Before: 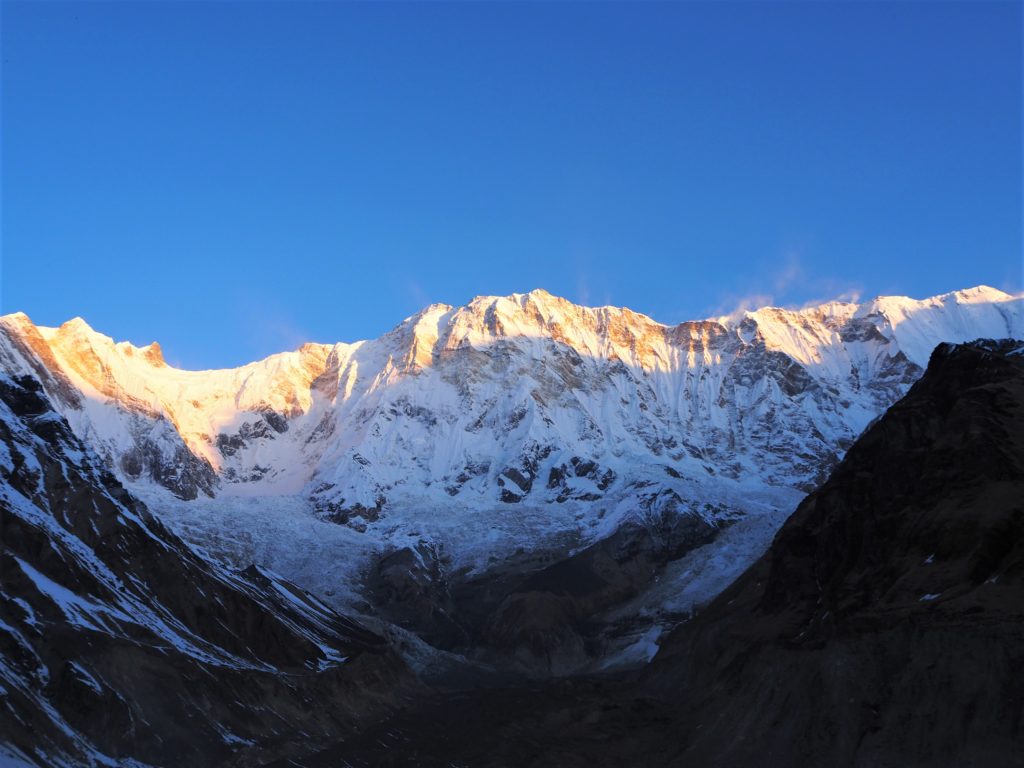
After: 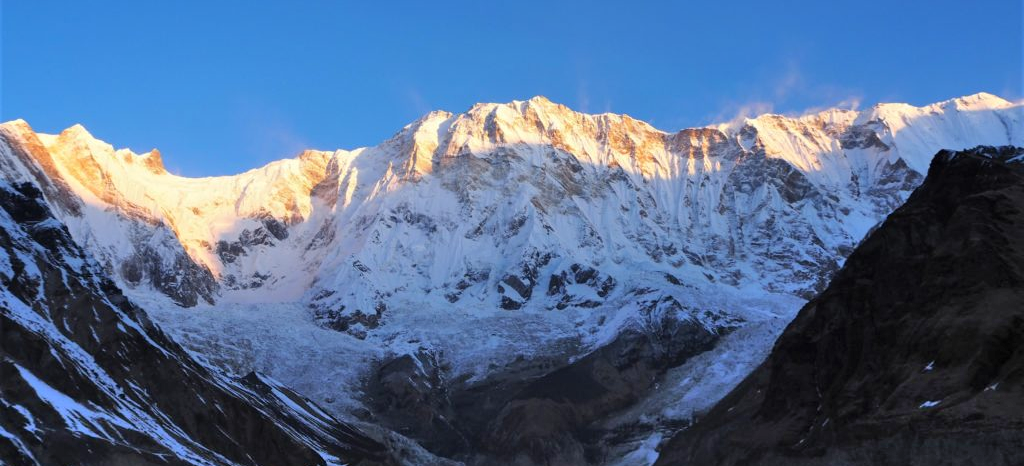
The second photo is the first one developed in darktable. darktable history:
crop and rotate: top 25.181%, bottom 14.061%
shadows and highlights: shadows 58.52, soften with gaussian
